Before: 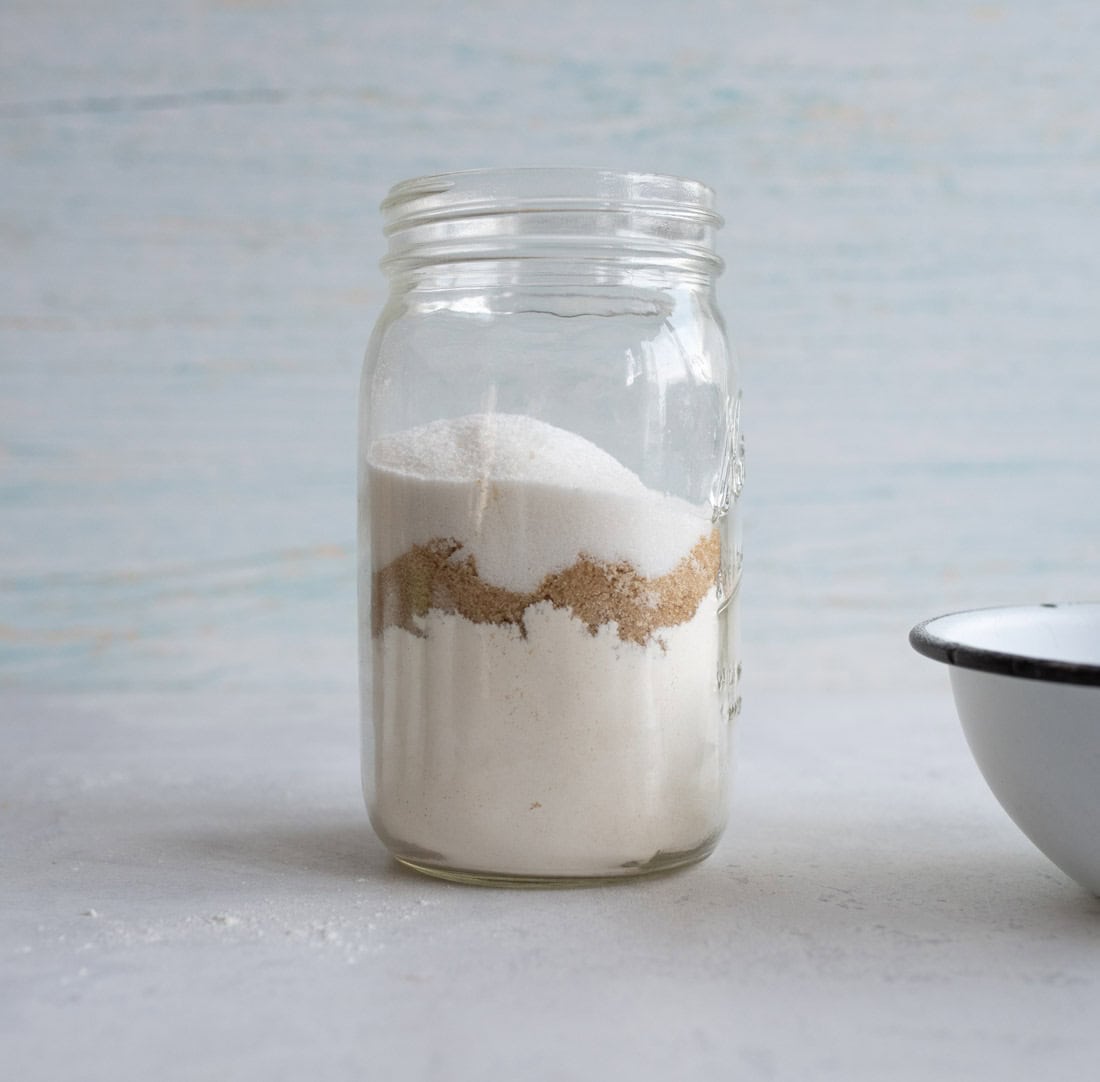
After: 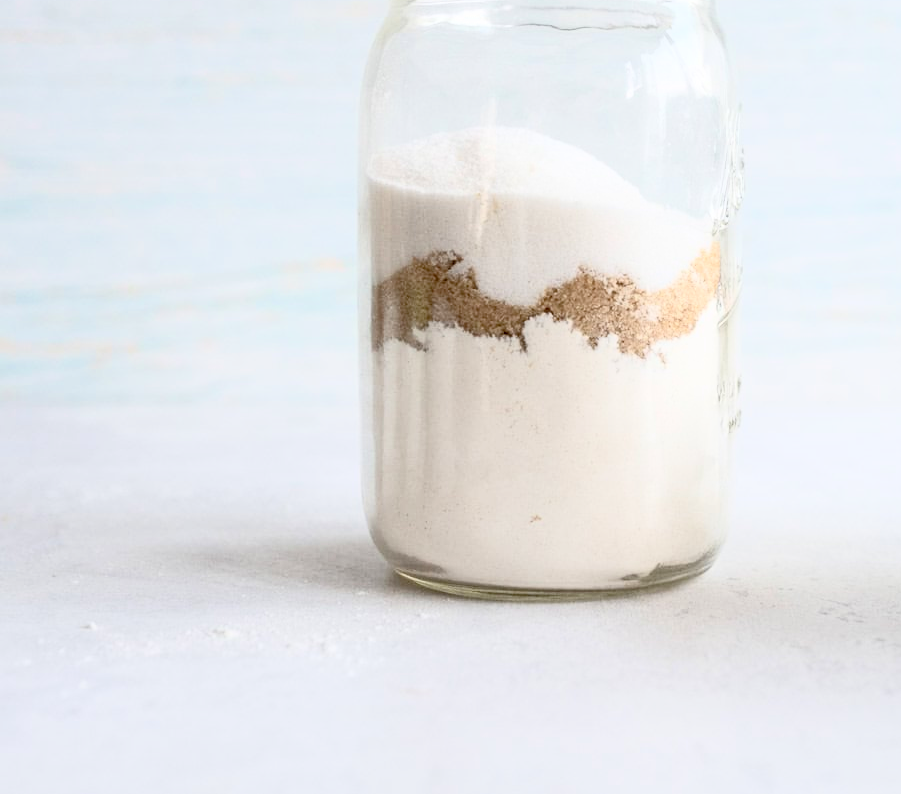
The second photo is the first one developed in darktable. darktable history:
exposure: black level correction 0.016, exposure -0.009 EV, compensate exposure bias true, compensate highlight preservation false
color zones: curves: ch0 [(0, 0.5) (0.143, 0.5) (0.286, 0.5) (0.429, 0.5) (0.571, 0.5) (0.714, 0.476) (0.857, 0.5) (1, 0.5)]; ch2 [(0, 0.5) (0.143, 0.5) (0.286, 0.5) (0.429, 0.5) (0.571, 0.5) (0.714, 0.487) (0.857, 0.5) (1, 0.5)]
crop: top 26.562%, right 18.003%
contrast brightness saturation: contrast 0.374, brightness 0.515
